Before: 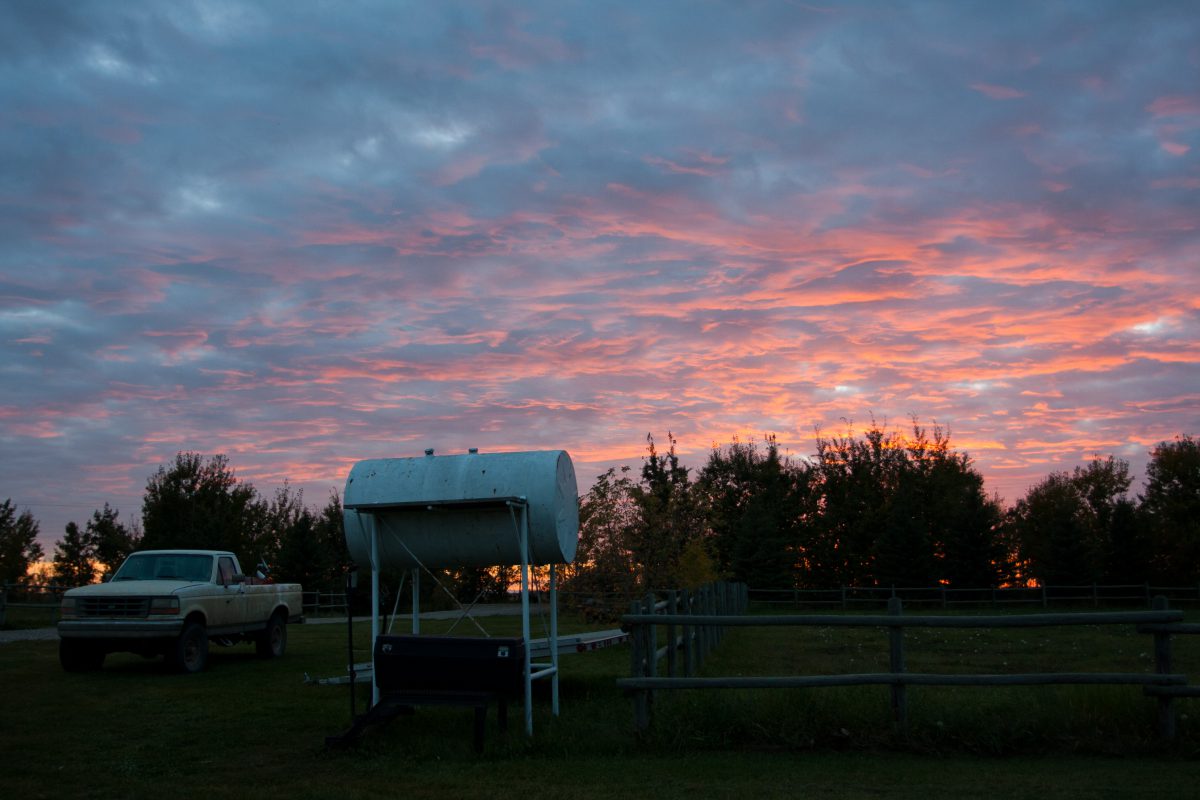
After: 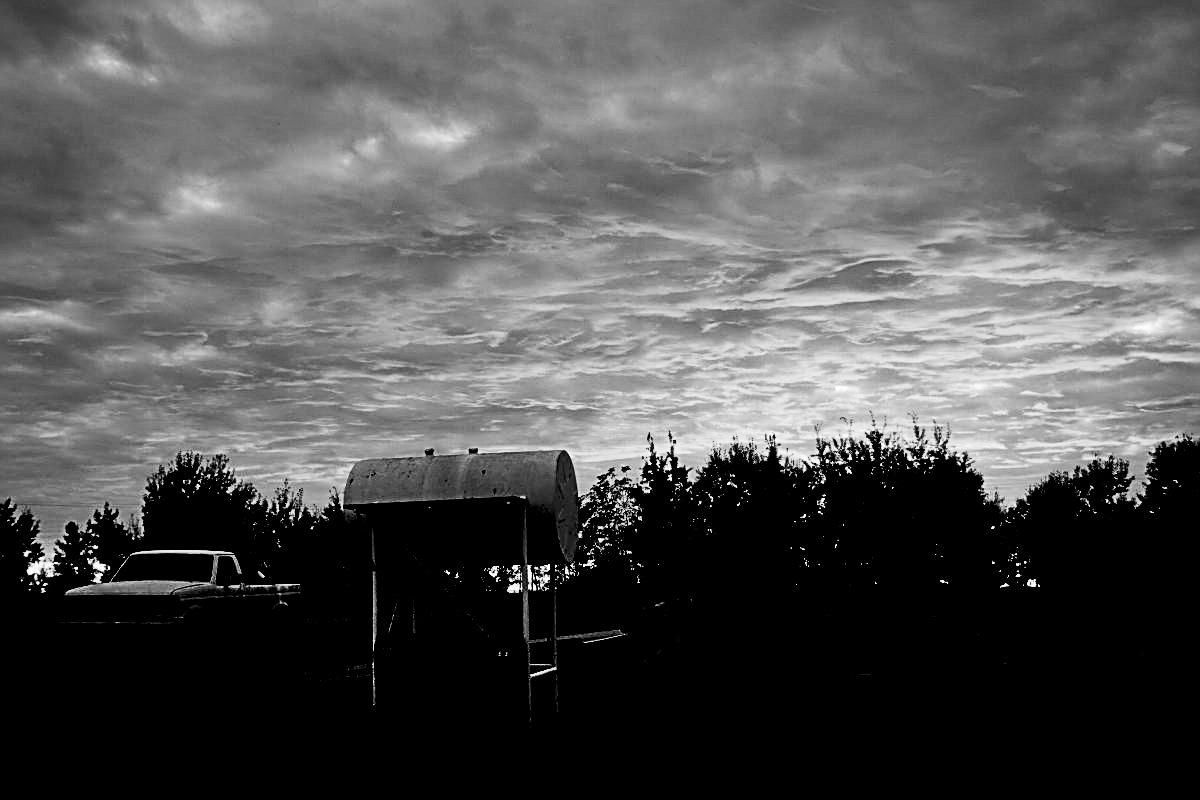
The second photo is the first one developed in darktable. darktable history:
exposure: black level correction 0.047, exposure 0.013 EV, compensate highlight preservation false
sharpen: radius 2.676, amount 0.669
contrast brightness saturation: contrast 0.39, brightness 0.1
shadows and highlights: radius 100.41, shadows 50.55, highlights -64.36, highlights color adjustment 49.82%, soften with gaussian
monochrome: a 2.21, b -1.33, size 2.2
